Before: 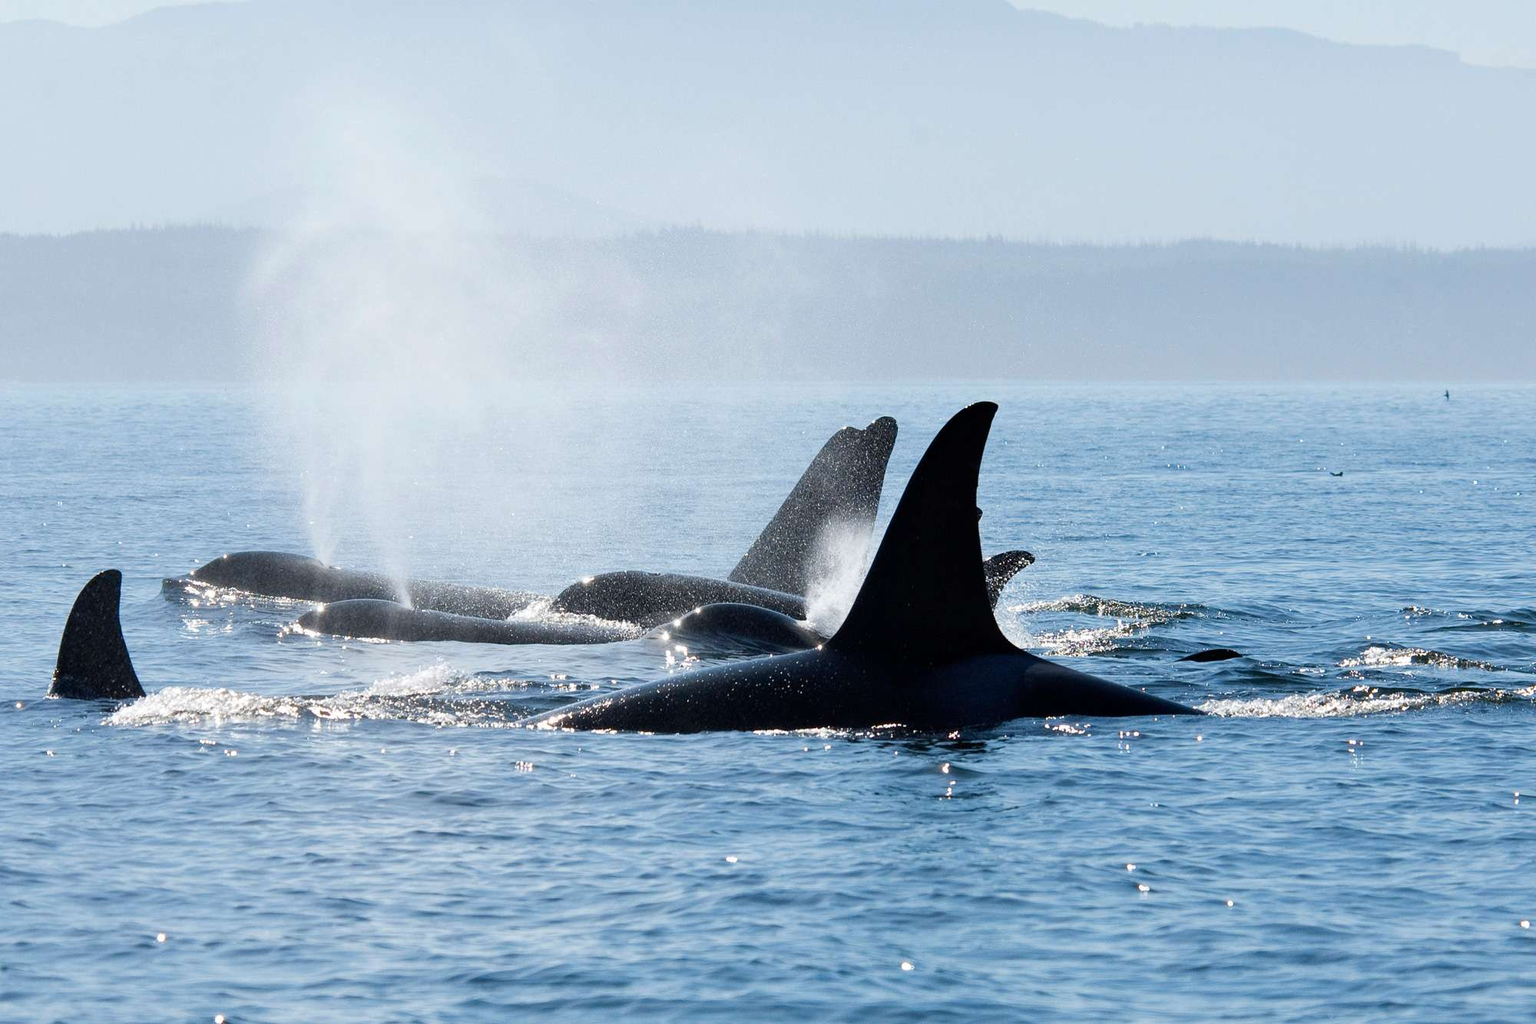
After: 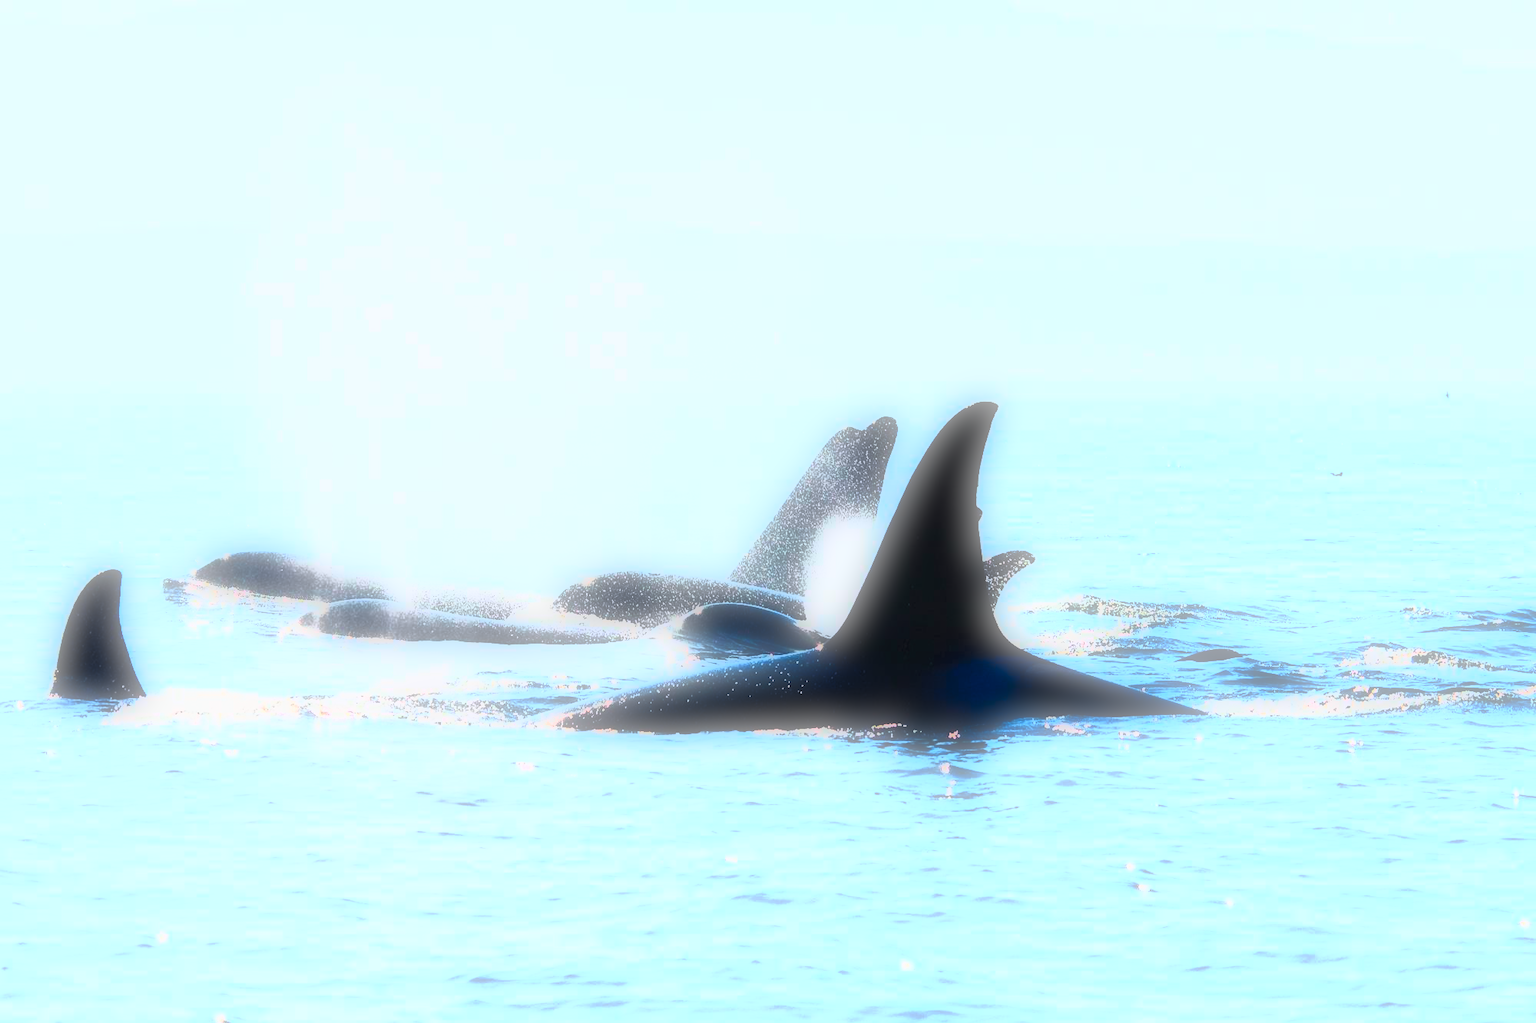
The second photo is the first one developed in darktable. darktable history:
contrast brightness saturation: contrast 1, brightness 1, saturation 1
tone curve: curves: ch0 [(0, 0) (0.046, 0.031) (0.163, 0.114) (0.391, 0.432) (0.488, 0.561) (0.695, 0.839) (0.785, 0.904) (1, 0.965)]; ch1 [(0, 0) (0.248, 0.252) (0.427, 0.412) (0.482, 0.462) (0.499, 0.497) (0.518, 0.52) (0.535, 0.577) (0.585, 0.623) (0.679, 0.743) (0.788, 0.809) (1, 1)]; ch2 [(0, 0) (0.313, 0.262) (0.427, 0.417) (0.473, 0.47) (0.503, 0.503) (0.523, 0.515) (0.557, 0.596) (0.598, 0.646) (0.708, 0.771) (1, 1)], color space Lab, independent channels, preserve colors none
soften: on, module defaults
